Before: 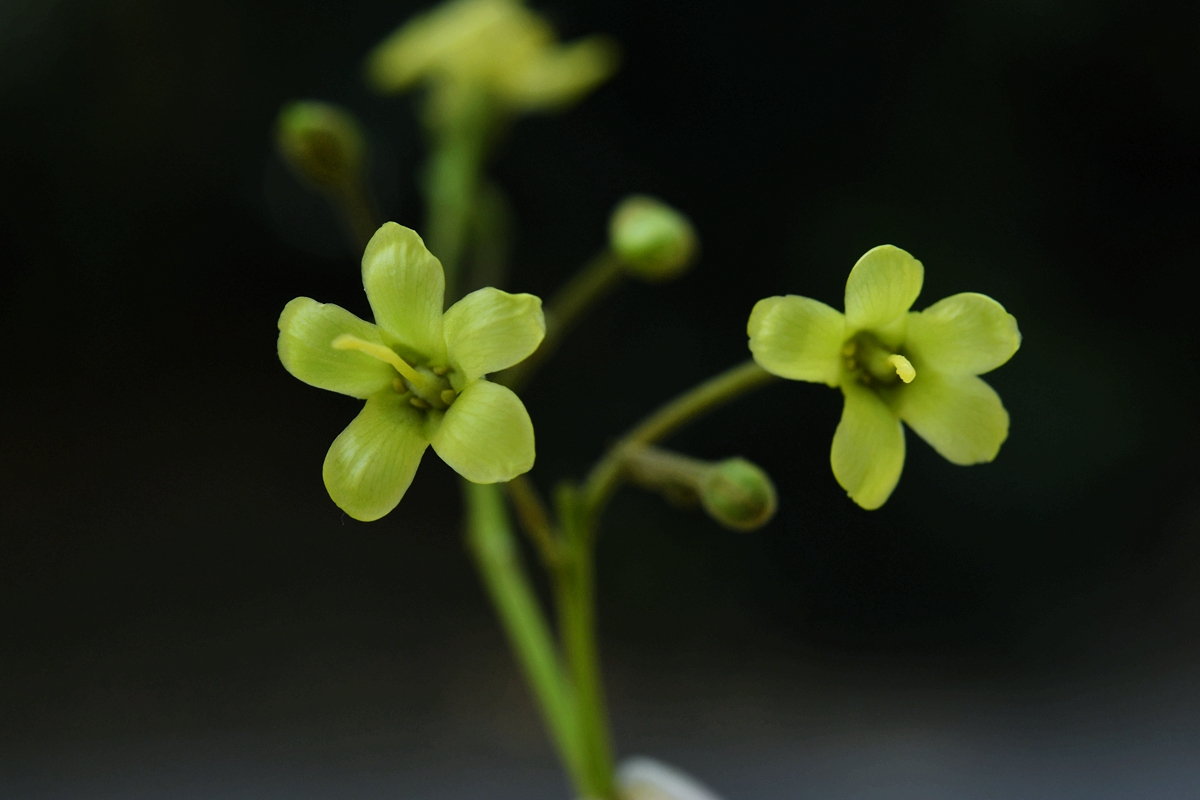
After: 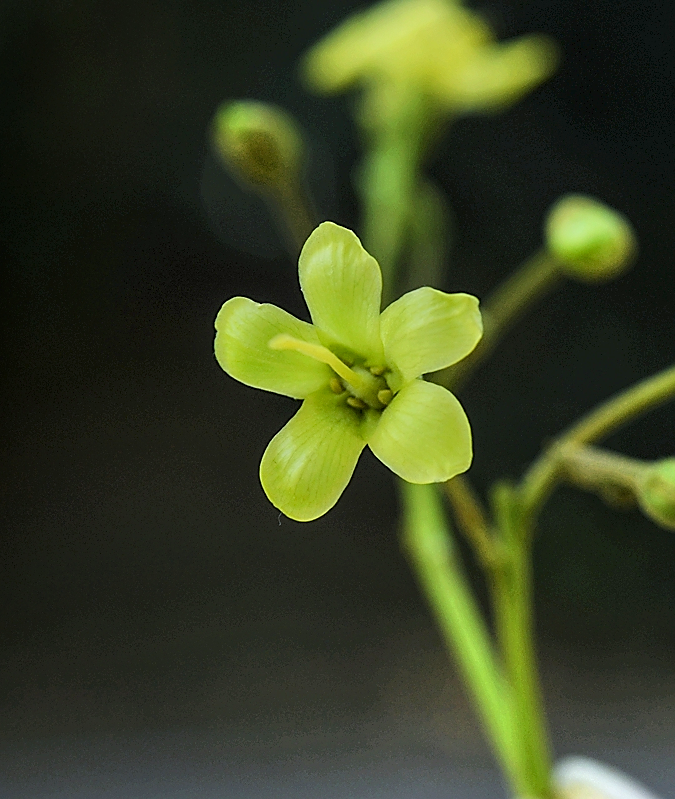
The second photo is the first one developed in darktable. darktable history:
local contrast: detail 130%
crop: left 5.262%, right 38.423%
tone equalizer: -7 EV 0.152 EV, -6 EV 0.565 EV, -5 EV 1.18 EV, -4 EV 1.32 EV, -3 EV 1.18 EV, -2 EV 0.6 EV, -1 EV 0.16 EV, smoothing diameter 24.82%, edges refinement/feathering 14.73, preserve details guided filter
sharpen: radius 1.395, amount 1.24, threshold 0.726
